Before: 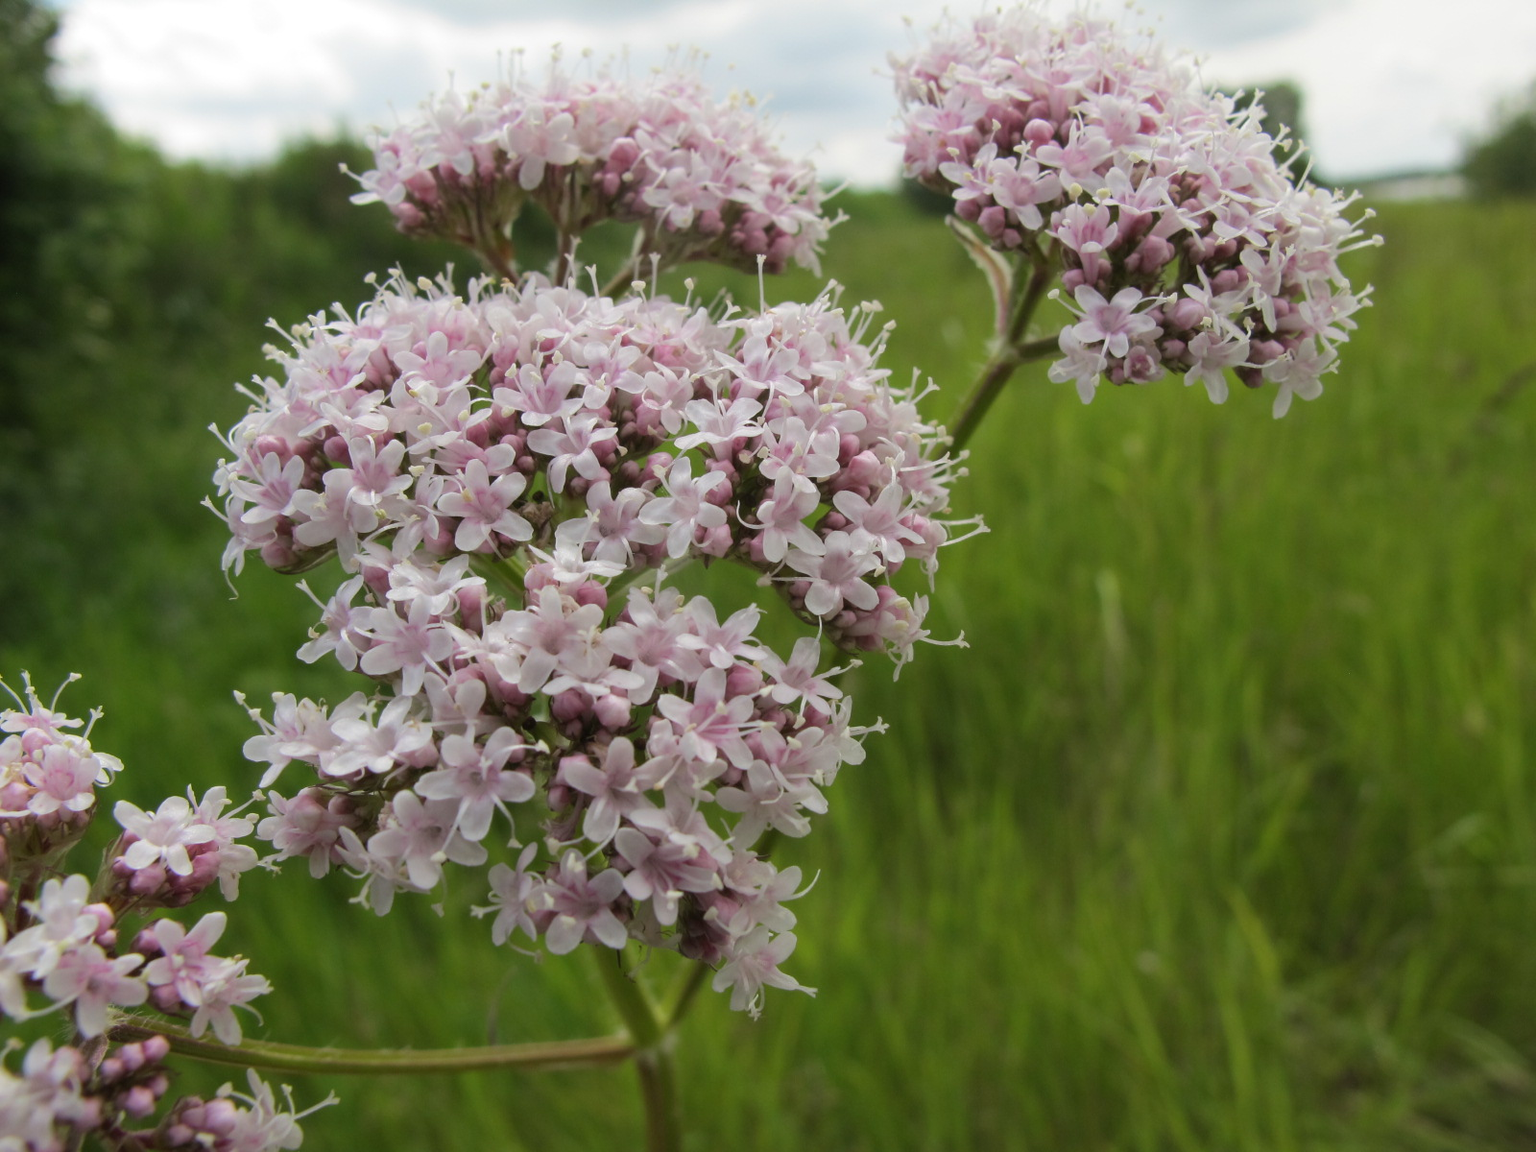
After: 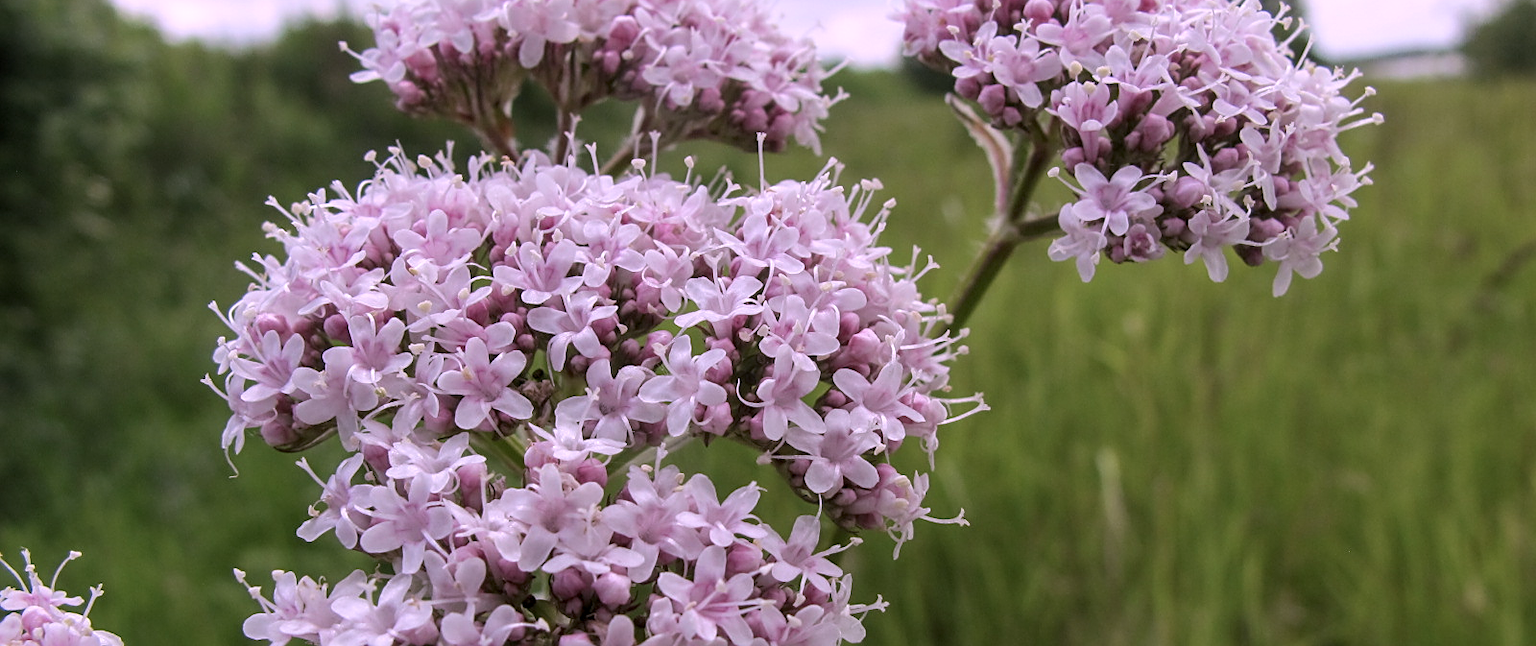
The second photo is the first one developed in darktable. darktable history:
sharpen: on, module defaults
local contrast: detail 130%
color correction: highlights a* 15.46, highlights b* -20.56
crop and rotate: top 10.605%, bottom 33.274%
